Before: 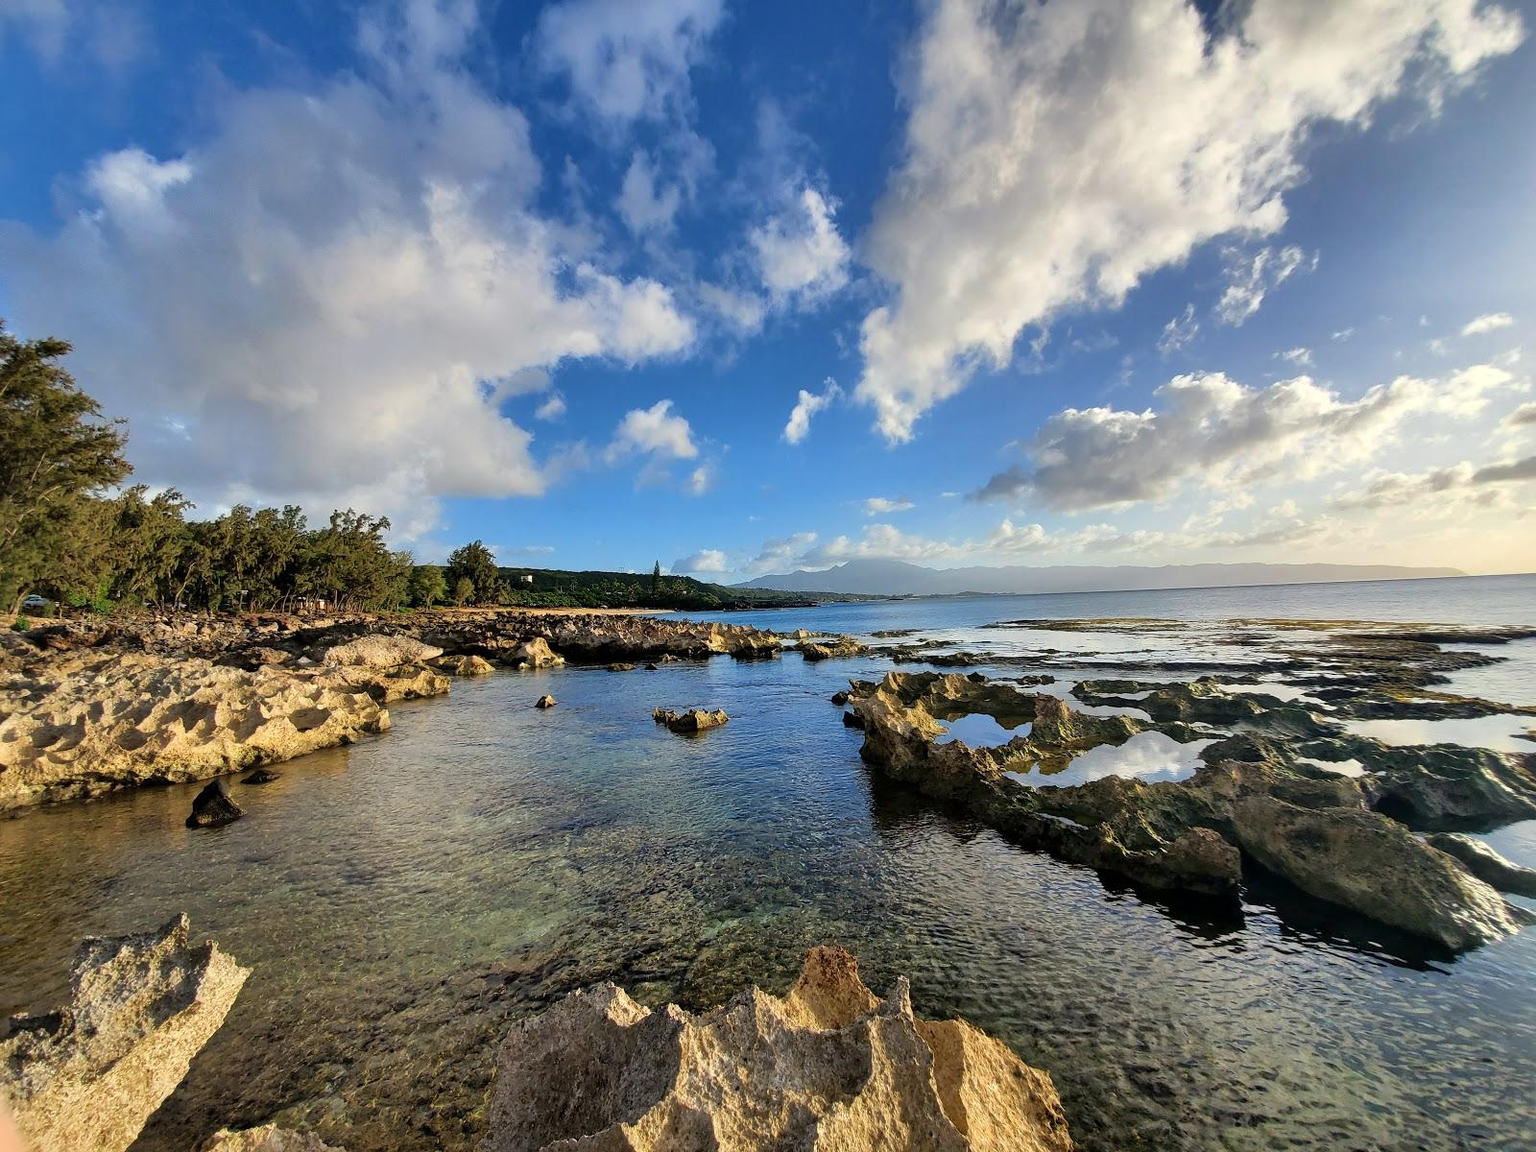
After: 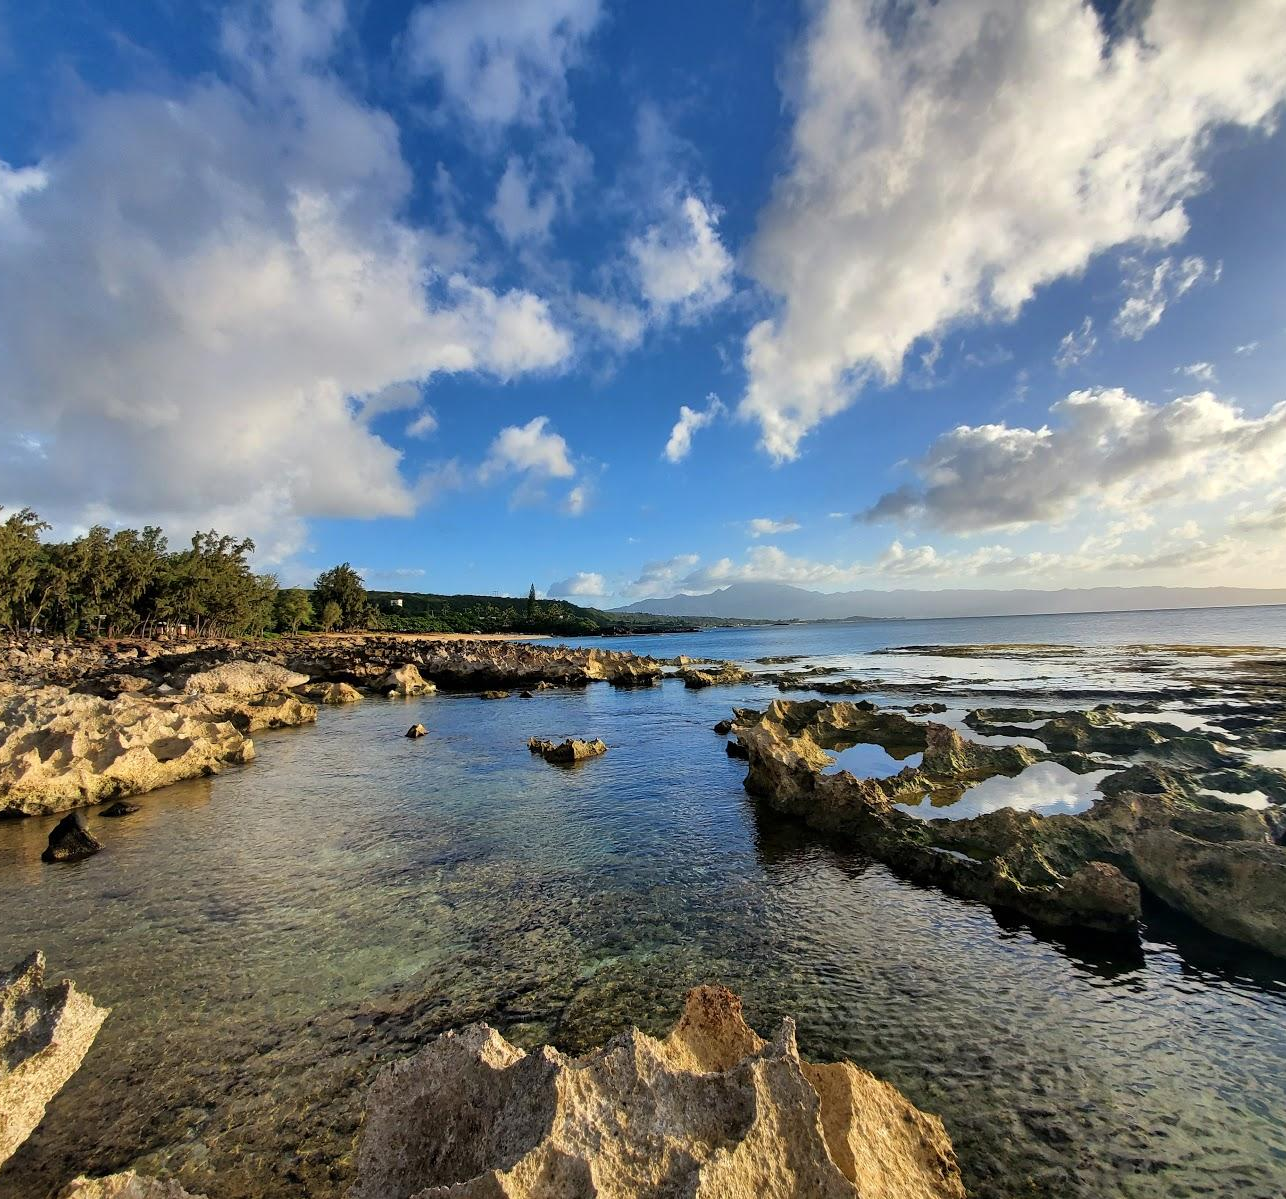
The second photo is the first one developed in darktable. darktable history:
tone equalizer: mask exposure compensation -0.508 EV
crop and rotate: left 9.502%, right 10.114%
